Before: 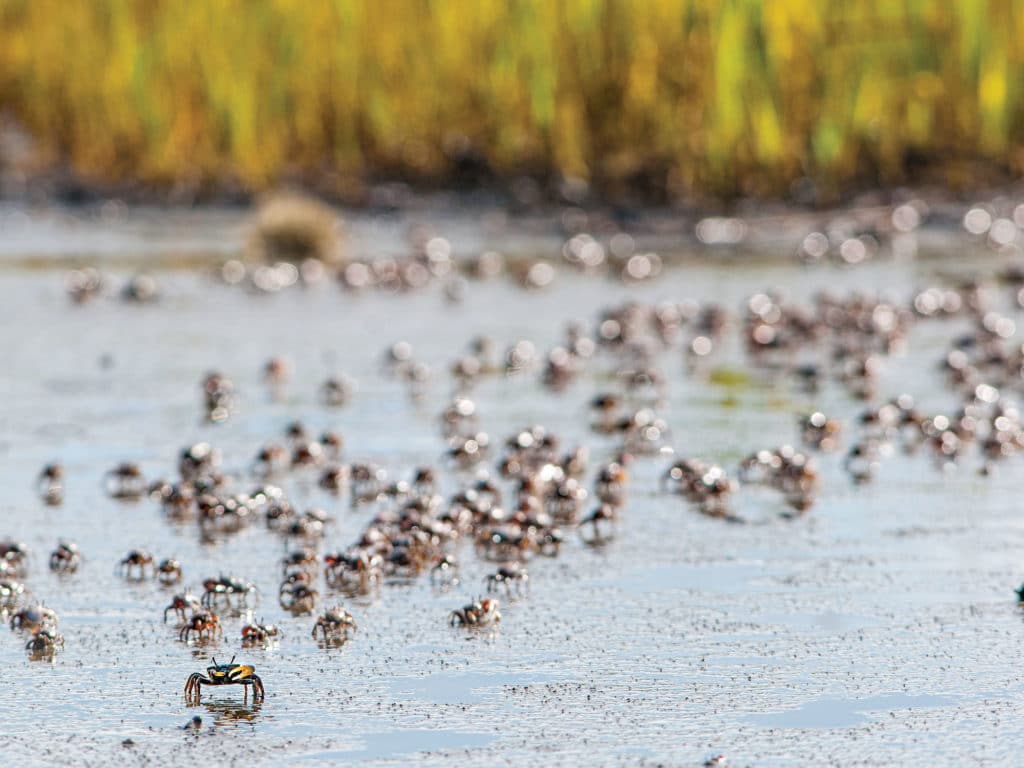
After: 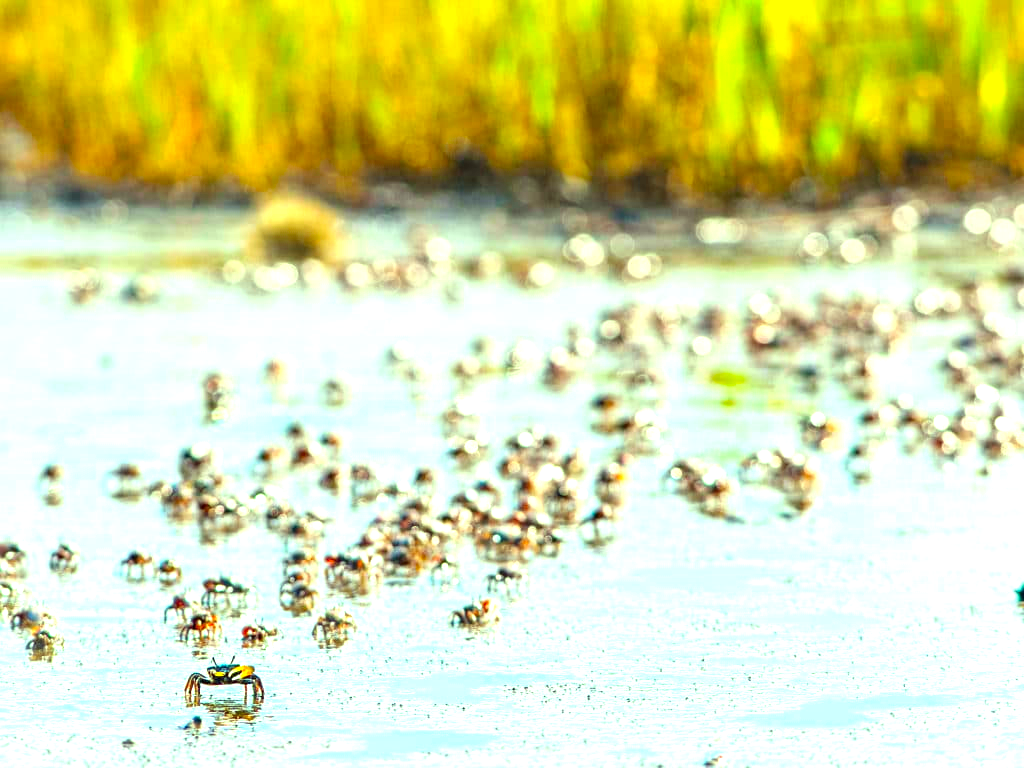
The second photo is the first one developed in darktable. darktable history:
color correction: highlights a* -11.14, highlights b* 9.87, saturation 1.71
exposure: black level correction 0, exposure 1.2 EV, compensate highlight preservation false
